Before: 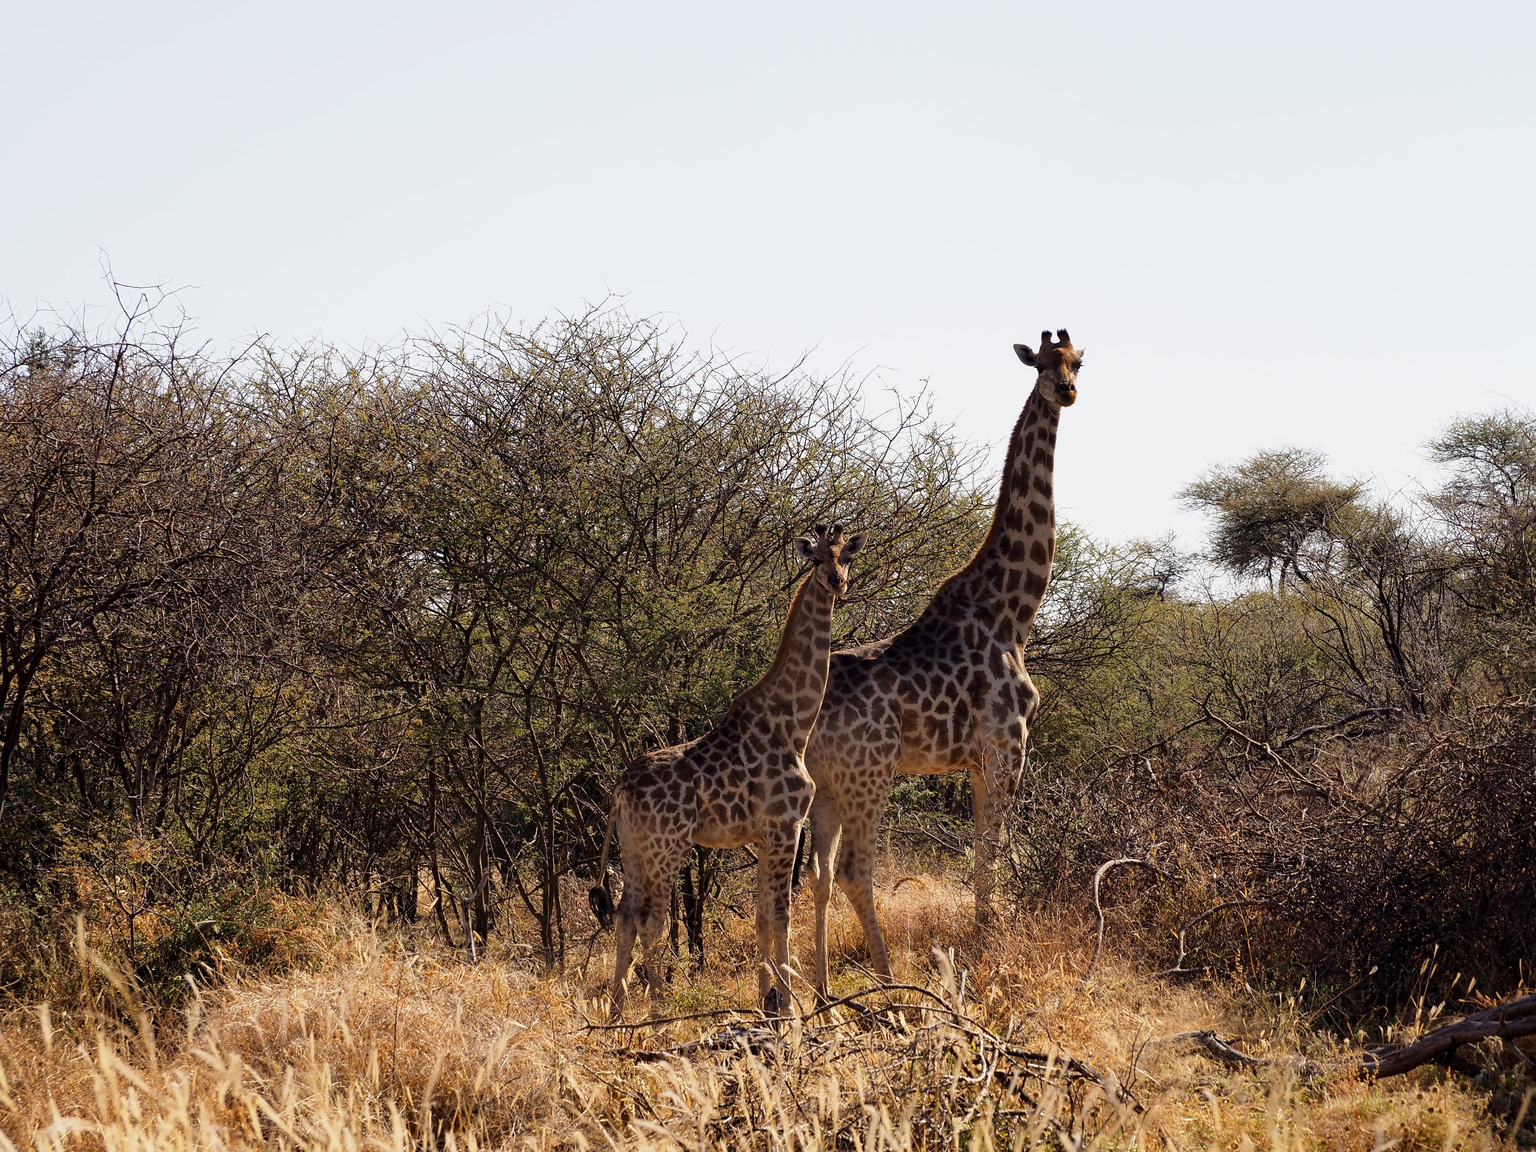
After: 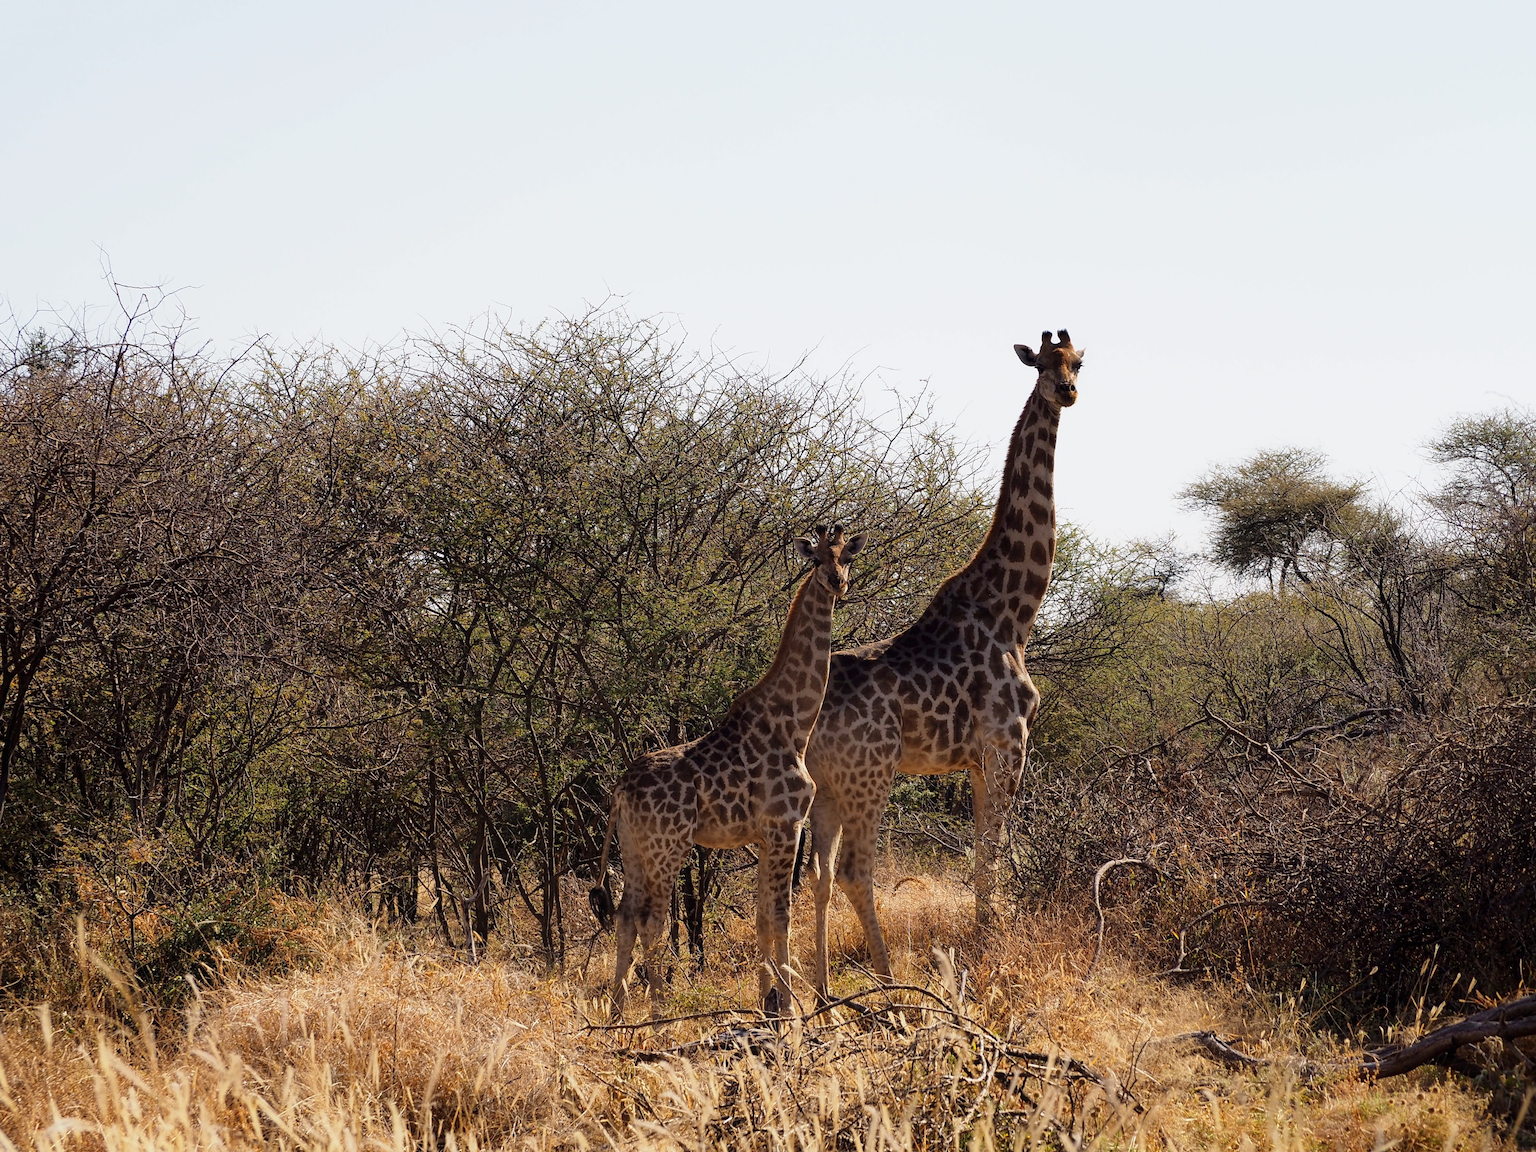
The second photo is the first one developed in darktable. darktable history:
contrast equalizer: y [[0.5, 0.5, 0.468, 0.5, 0.5, 0.5], [0.5 ×6], [0.5 ×6], [0 ×6], [0 ×6]]
